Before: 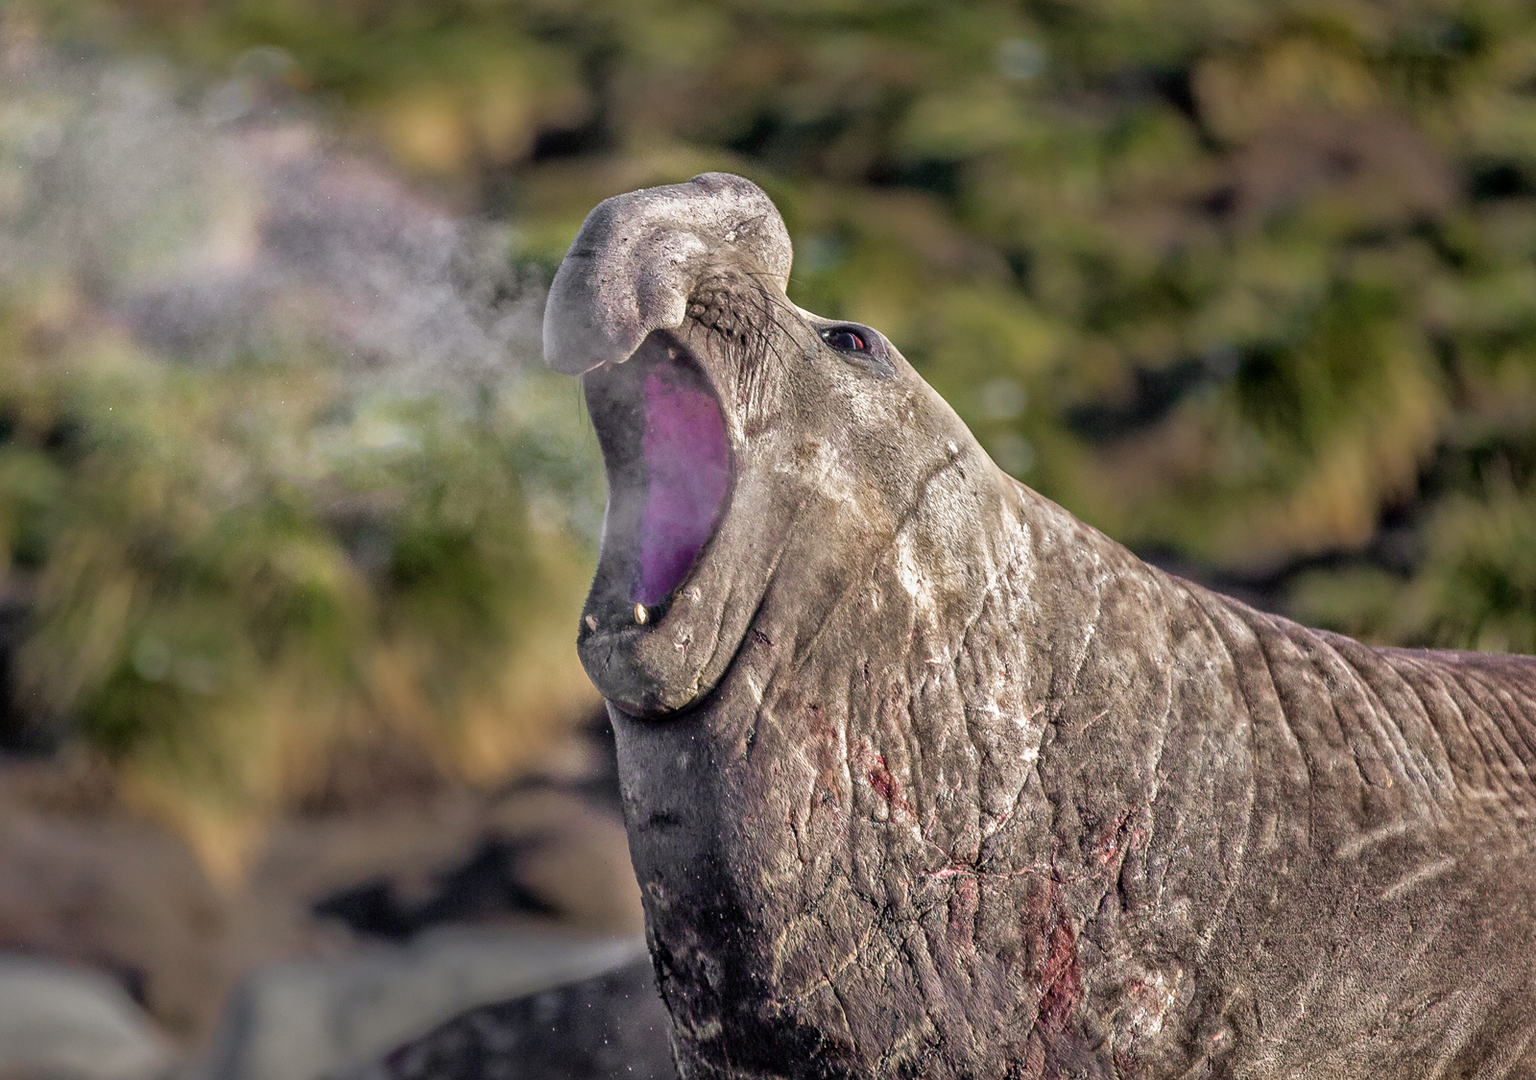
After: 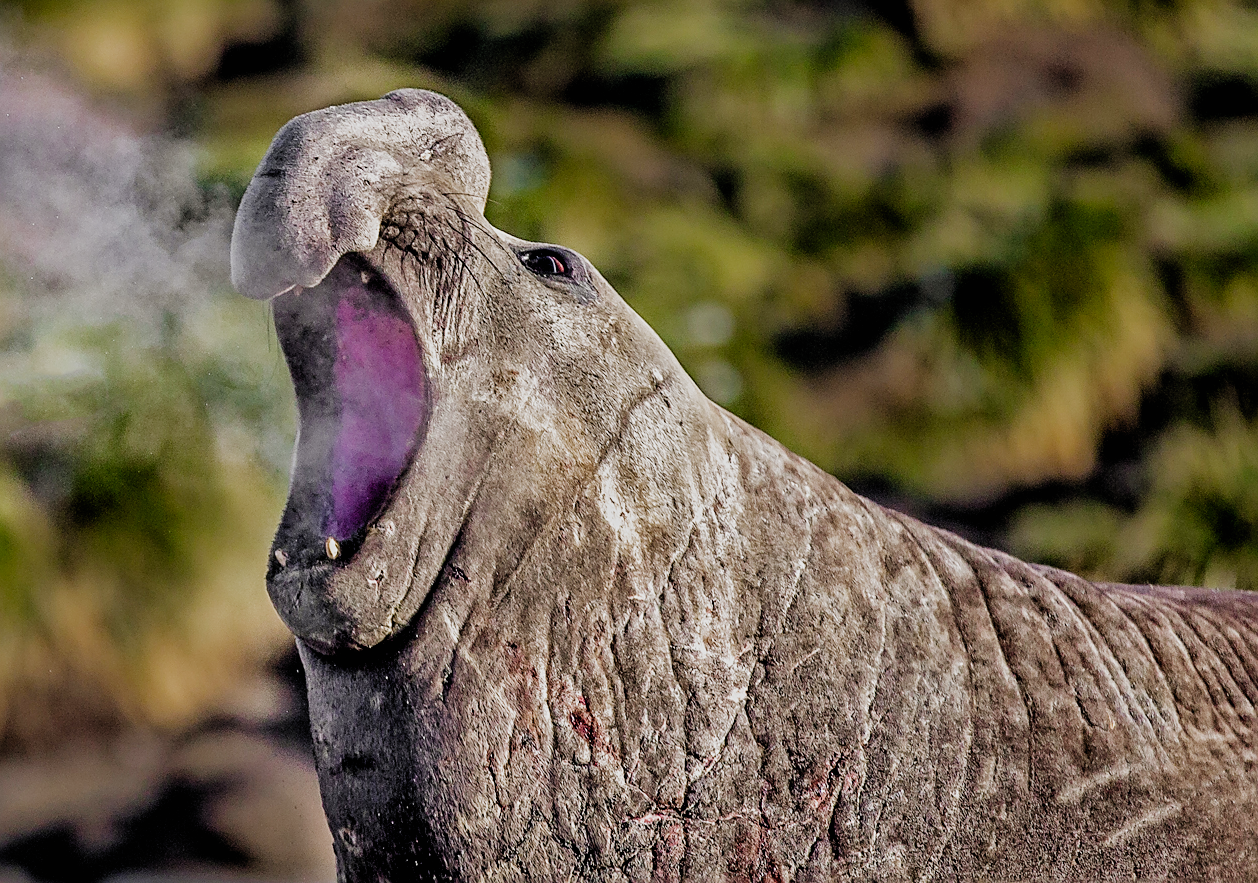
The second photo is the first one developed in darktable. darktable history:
filmic rgb: black relative exposure -5.04 EV, white relative exposure 3.96 EV, threshold 3.05 EV, hardness 2.89, contrast 1.196, add noise in highlights 0.002, preserve chrominance no, color science v3 (2019), use custom middle-gray values true, contrast in highlights soft, enable highlight reconstruction true
crop and rotate: left 20.972%, top 8.095%, right 0.351%, bottom 13.382%
sharpen: amount 0.539
shadows and highlights: shadows 30.79, highlights 1.37, soften with gaussian
